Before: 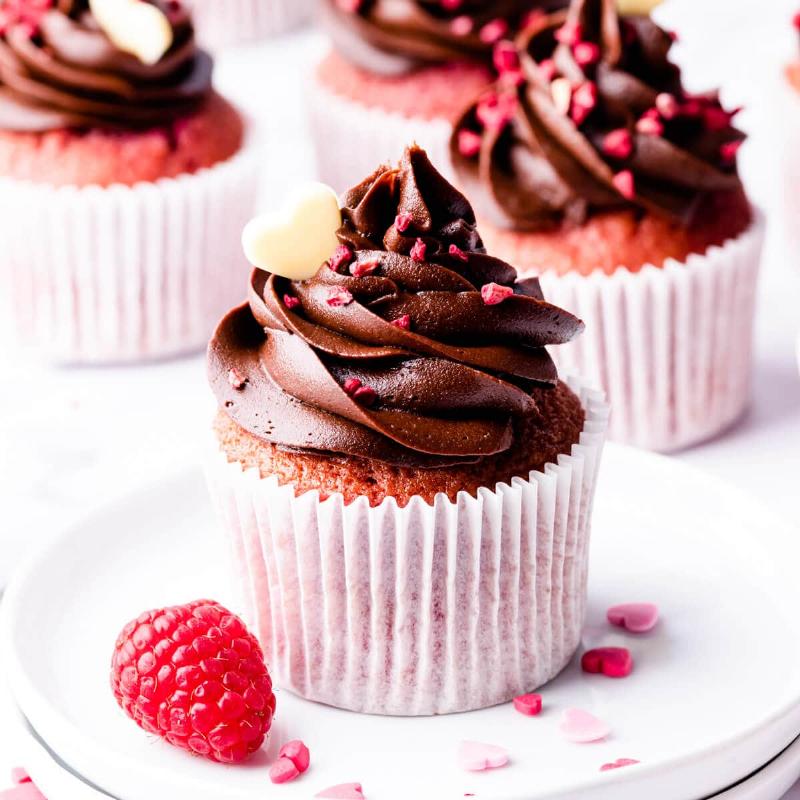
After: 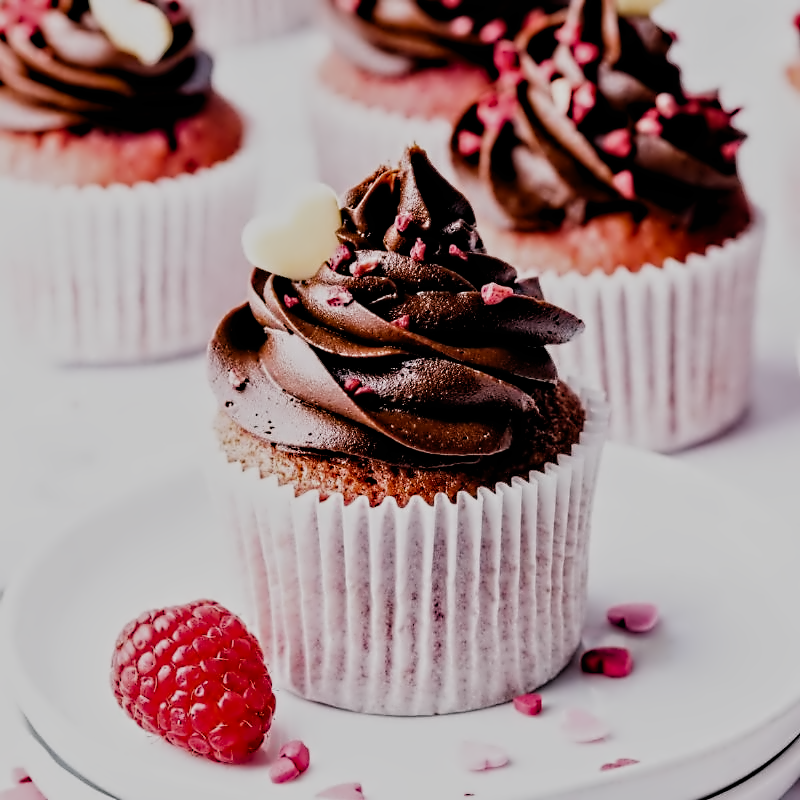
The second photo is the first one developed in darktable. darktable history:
contrast equalizer: y [[0.5, 0.542, 0.583, 0.625, 0.667, 0.708], [0.5 ×6], [0.5 ×6], [0, 0.033, 0.067, 0.1, 0.133, 0.167], [0, 0.05, 0.1, 0.15, 0.2, 0.25]]
color balance rgb: shadows lift › luminance -8.006%, shadows lift › chroma 2.402%, shadows lift › hue 165.84°, perceptual saturation grading › global saturation 0.448%, global vibrance 20%
filmic rgb: black relative exposure -8.01 EV, white relative exposure 3.93 EV, hardness 4.23, preserve chrominance no, color science v4 (2020), iterations of high-quality reconstruction 0
exposure: exposure -0.491 EV, compensate highlight preservation false
